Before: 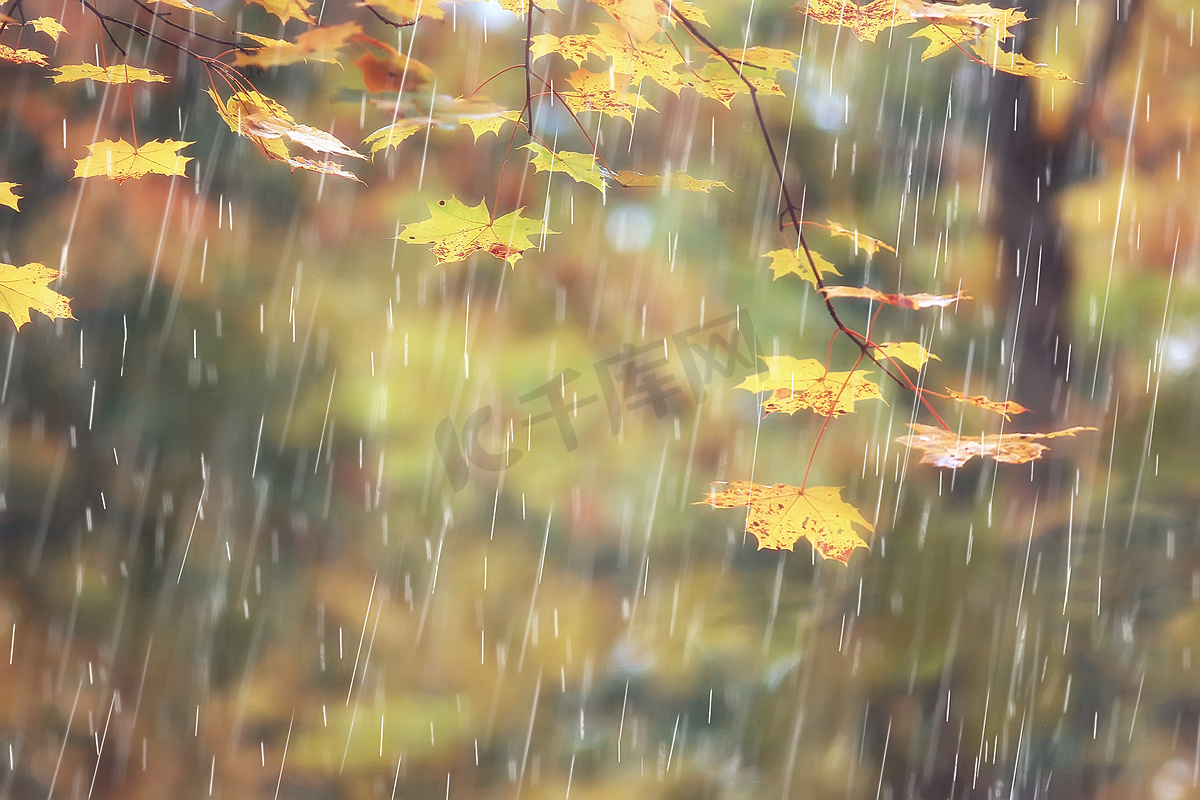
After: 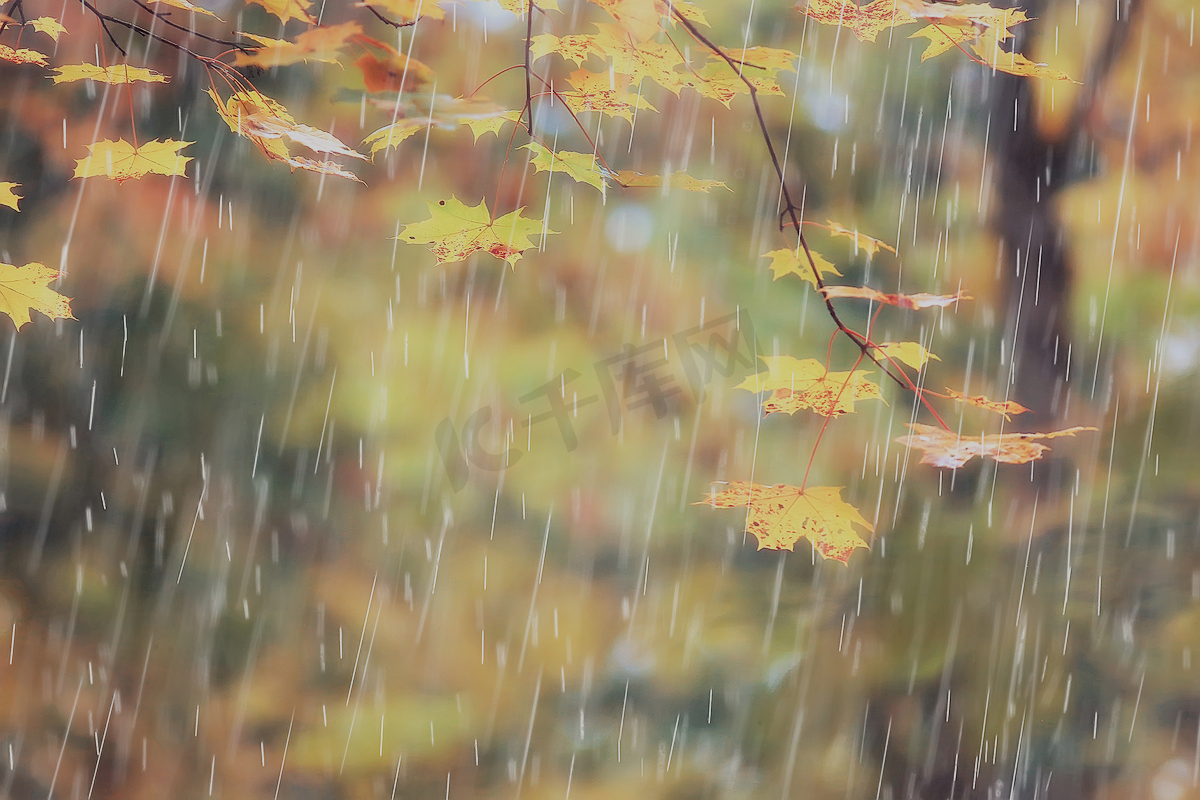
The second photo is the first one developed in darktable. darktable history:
filmic rgb: black relative exposure -7.19 EV, white relative exposure 5.34 EV, threshold 3.01 EV, hardness 3.03, enable highlight reconstruction true
